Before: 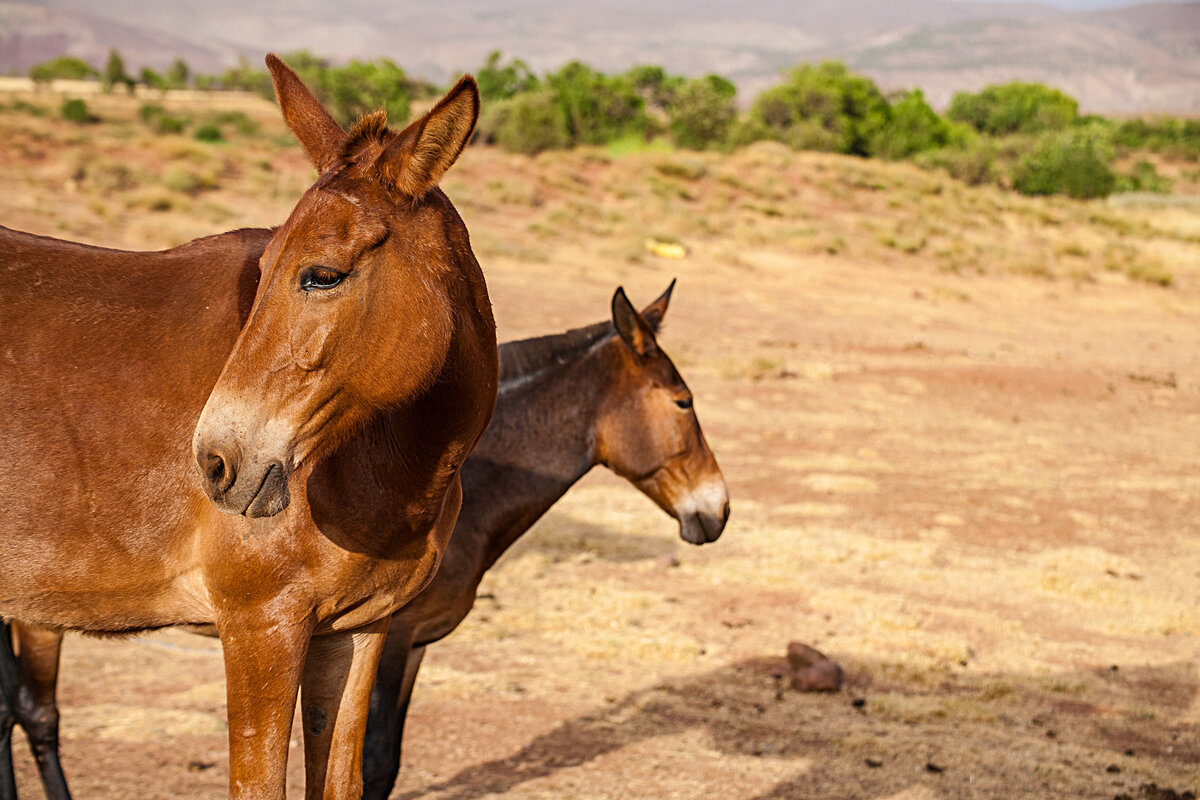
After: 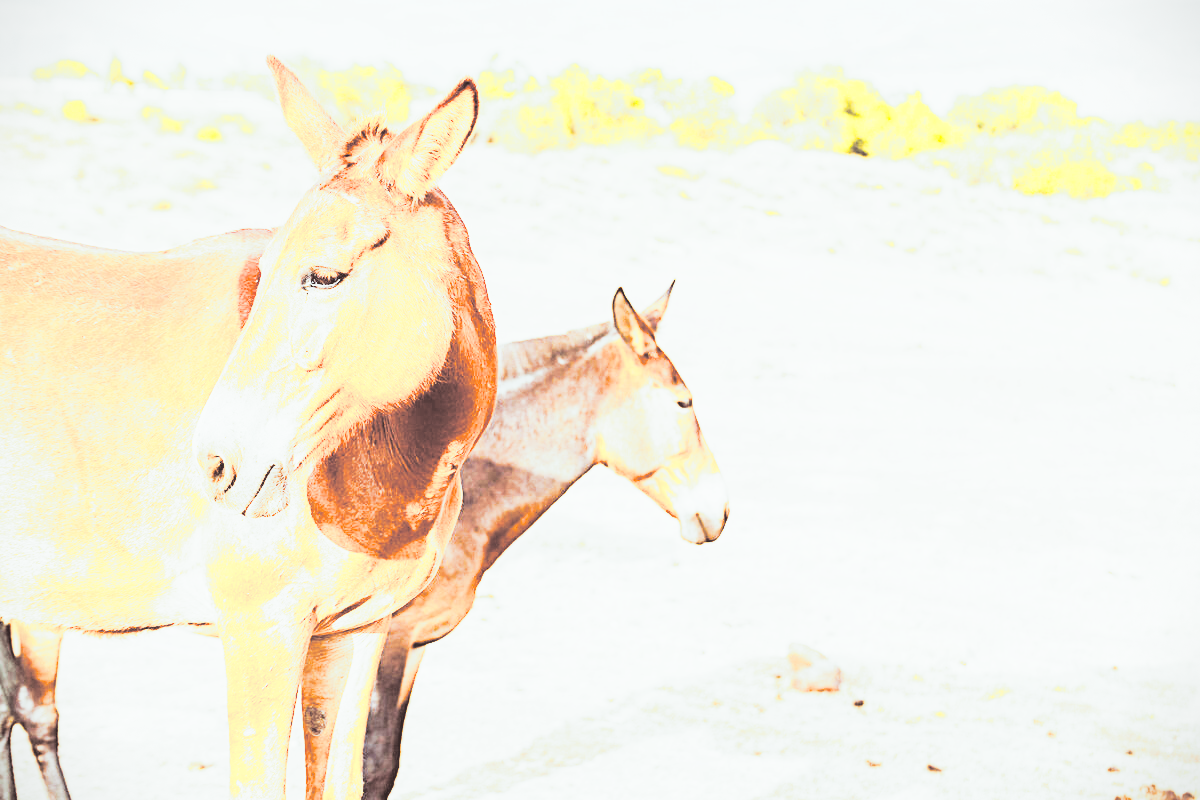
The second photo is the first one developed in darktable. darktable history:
split-toning: shadows › saturation 0.3, highlights › hue 180°, highlights › saturation 0.3, compress 0%
vibrance: vibrance 20%
tone curve: curves: ch0 [(0, 0) (0.055, 0.031) (0.282, 0.215) (0.729, 0.785) (1, 1)], color space Lab, linked channels, preserve colors none
color zones: curves: ch0 [(0, 0.511) (0.143, 0.531) (0.286, 0.56) (0.429, 0.5) (0.571, 0.5) (0.714, 0.5) (0.857, 0.5) (1, 0.5)]; ch1 [(0, 0.525) (0.143, 0.705) (0.286, 0.715) (0.429, 0.35) (0.571, 0.35) (0.714, 0.35) (0.857, 0.4) (1, 0.4)]; ch2 [(0, 0.572) (0.143, 0.512) (0.286, 0.473) (0.429, 0.45) (0.571, 0.5) (0.714, 0.5) (0.857, 0.518) (1, 0.518)]
vignetting: fall-off start 97.28%, fall-off radius 79%, brightness -0.462, saturation -0.3, width/height ratio 1.114, dithering 8-bit output, unbound false
base curve: curves: ch0 [(0, 0.036) (0.007, 0.037) (0.604, 0.887) (1, 1)], preserve colors none
contrast equalizer: y [[0.5 ×4, 0.483, 0.43], [0.5 ×6], [0.5 ×6], [0 ×6], [0 ×6]]
contrast brightness saturation: contrast -0.1, saturation -0.1
exposure: exposure 1 EV, compensate highlight preservation false
